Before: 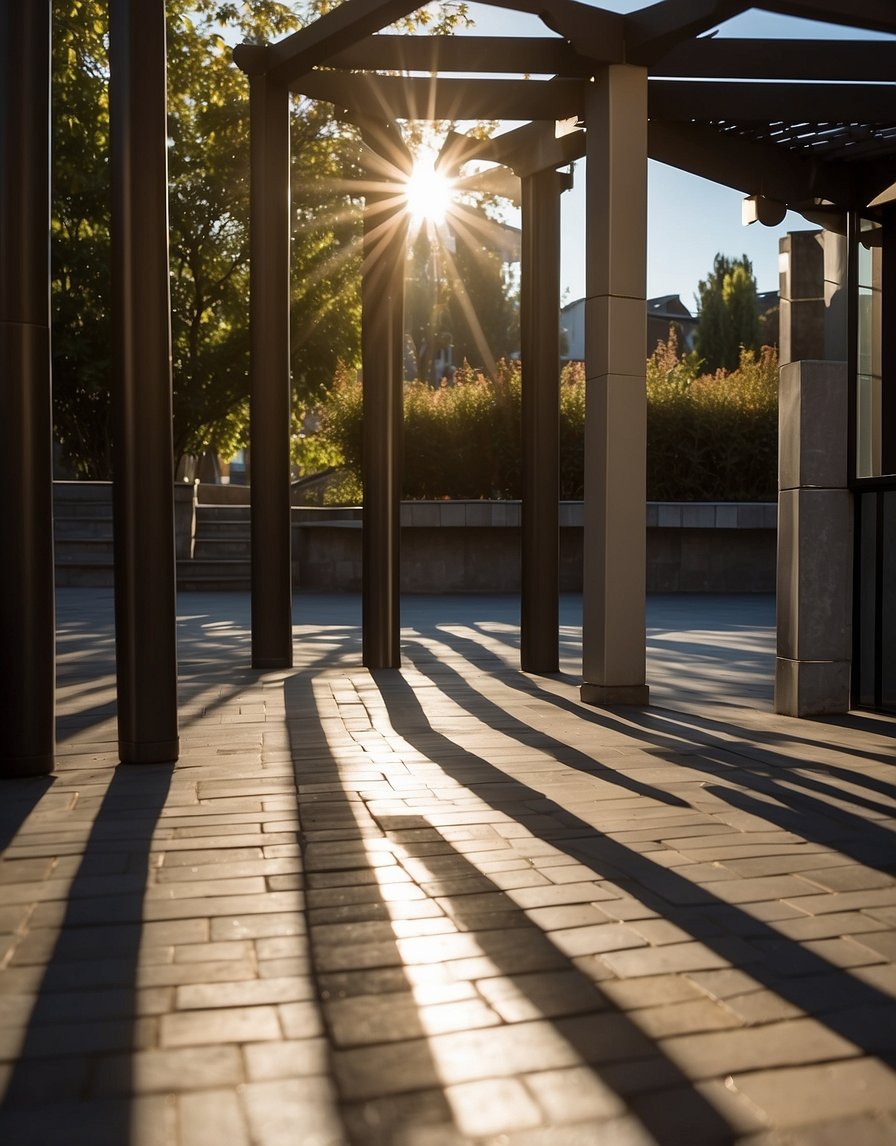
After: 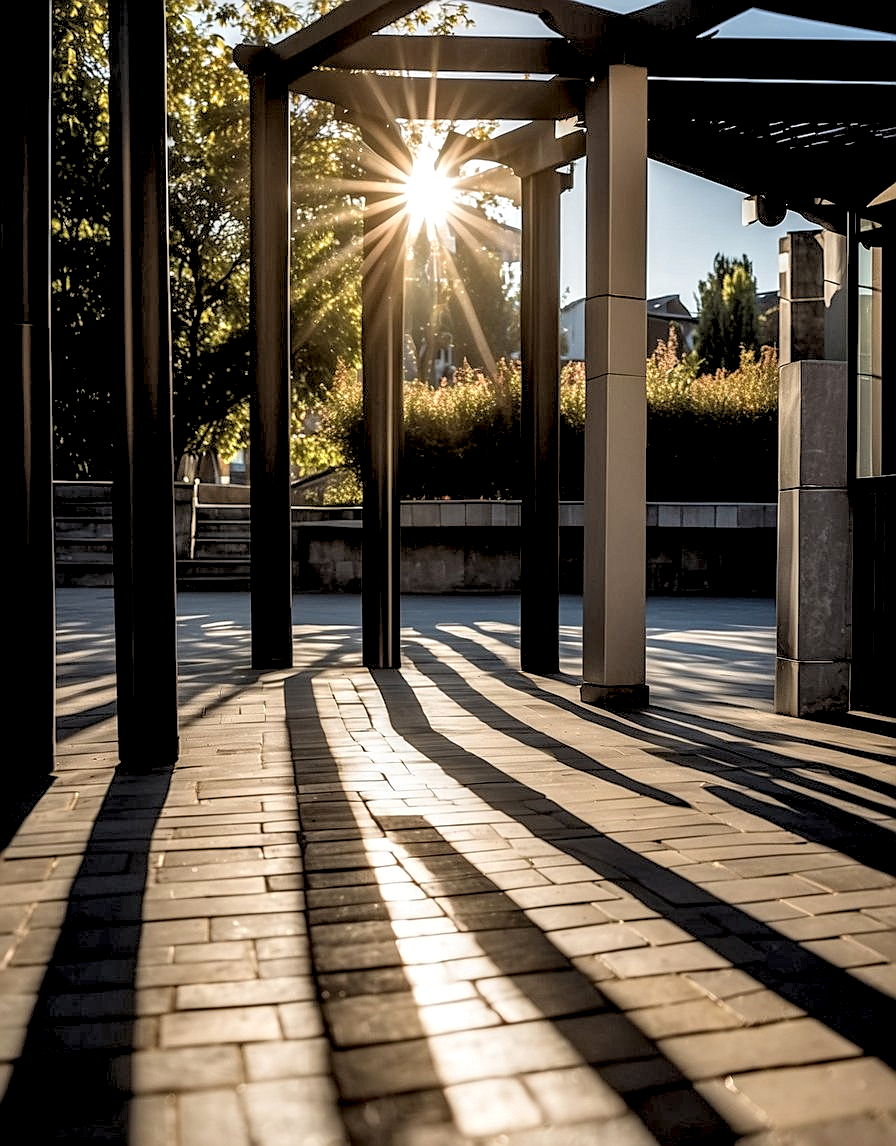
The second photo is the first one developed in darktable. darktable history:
local contrast: highlights 19%, detail 186%
tone equalizer: on, module defaults
rgb levels: preserve colors sum RGB, levels [[0.038, 0.433, 0.934], [0, 0.5, 1], [0, 0.5, 1]]
sharpen: on, module defaults
